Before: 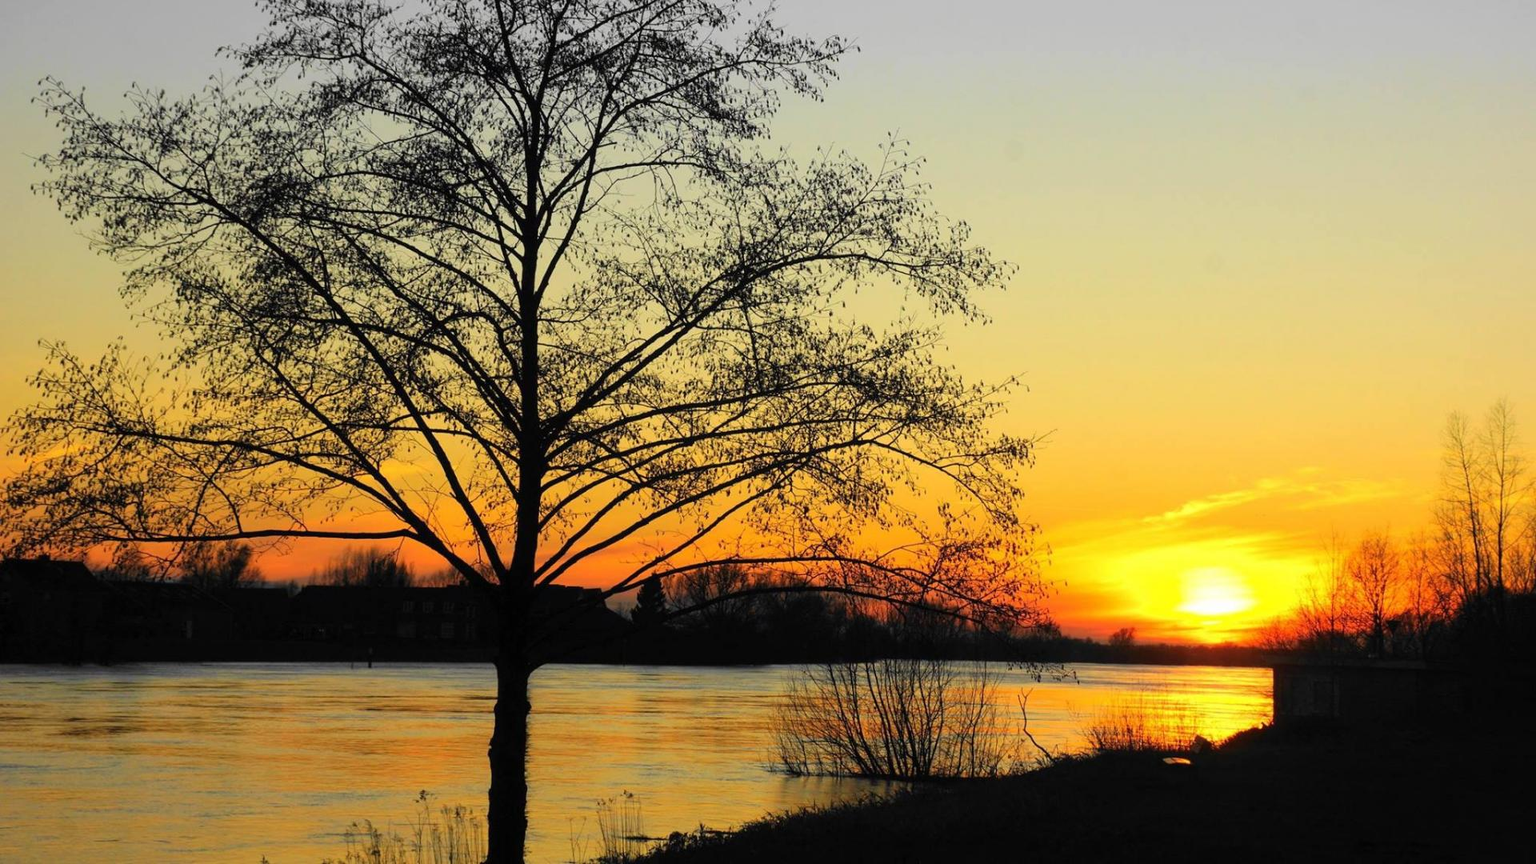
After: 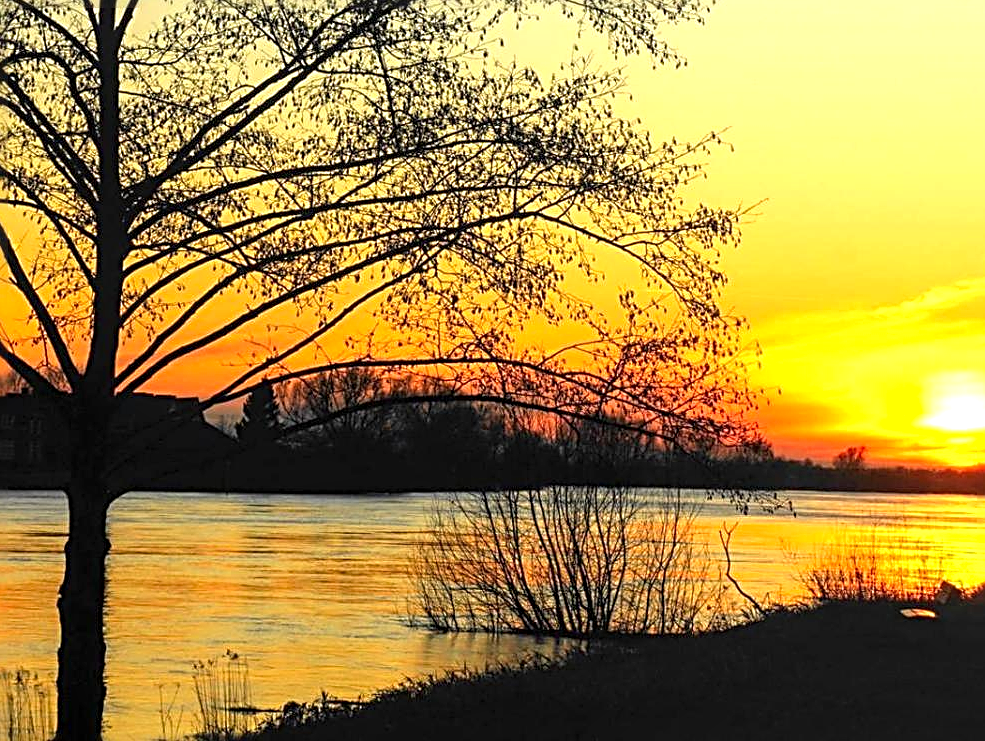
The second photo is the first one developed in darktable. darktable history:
exposure: black level correction 0.001, exposure 0.675 EV, compensate highlight preservation false
tone equalizer: edges refinement/feathering 500, mask exposure compensation -1.57 EV, preserve details no
crop and rotate: left 28.805%, top 31.356%, right 19.847%
local contrast: on, module defaults
sharpen: radius 2.824, amount 0.702
